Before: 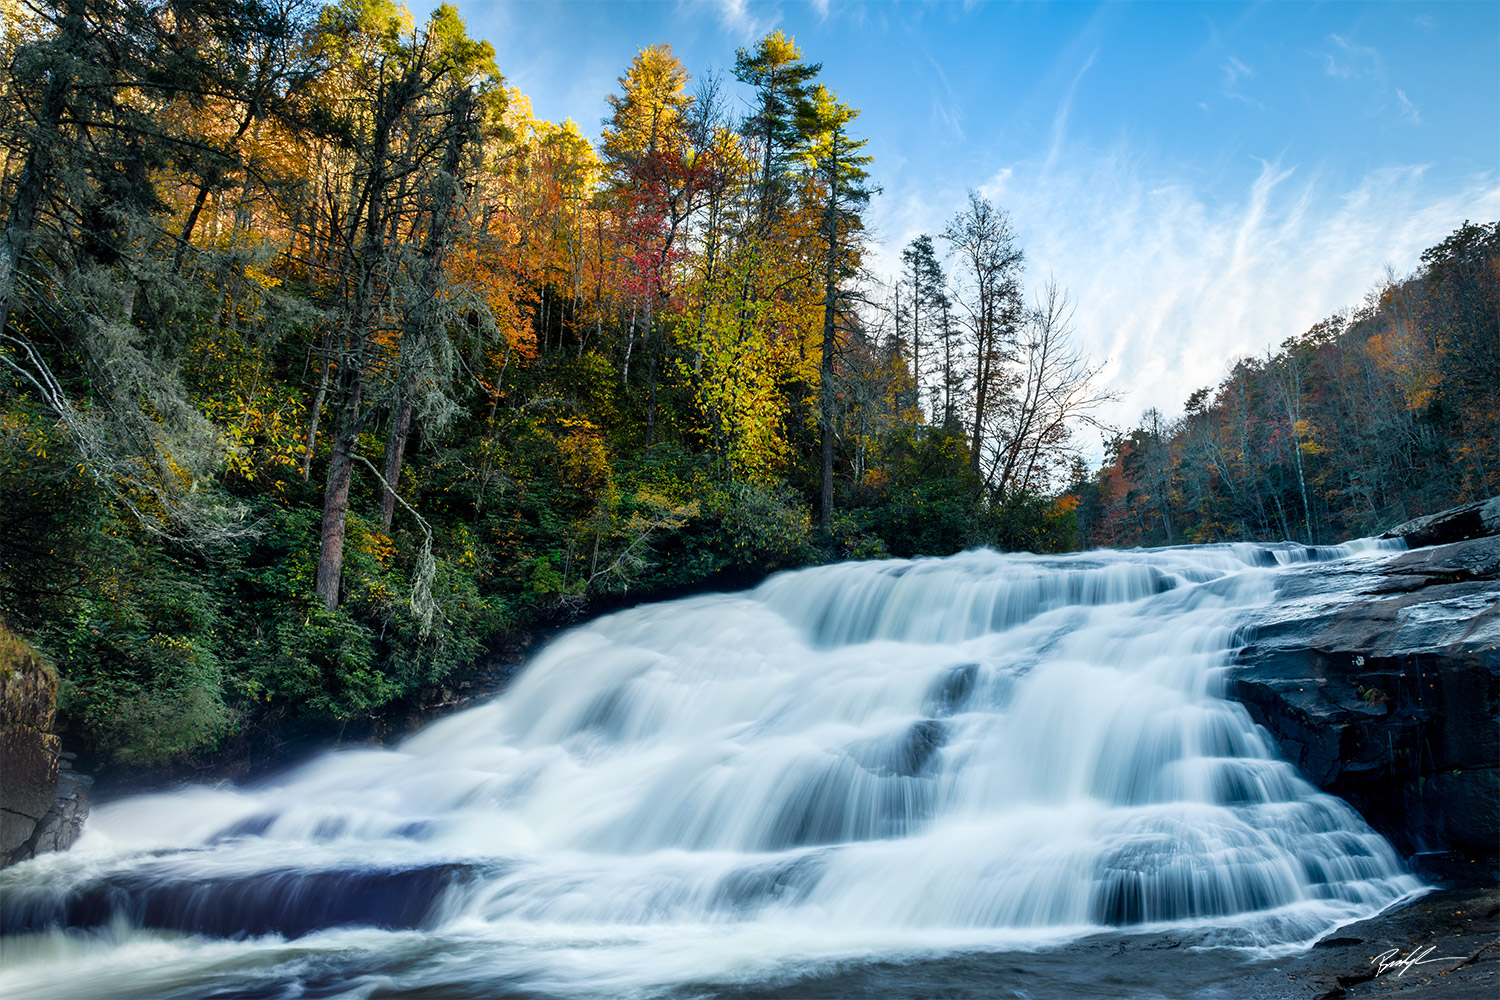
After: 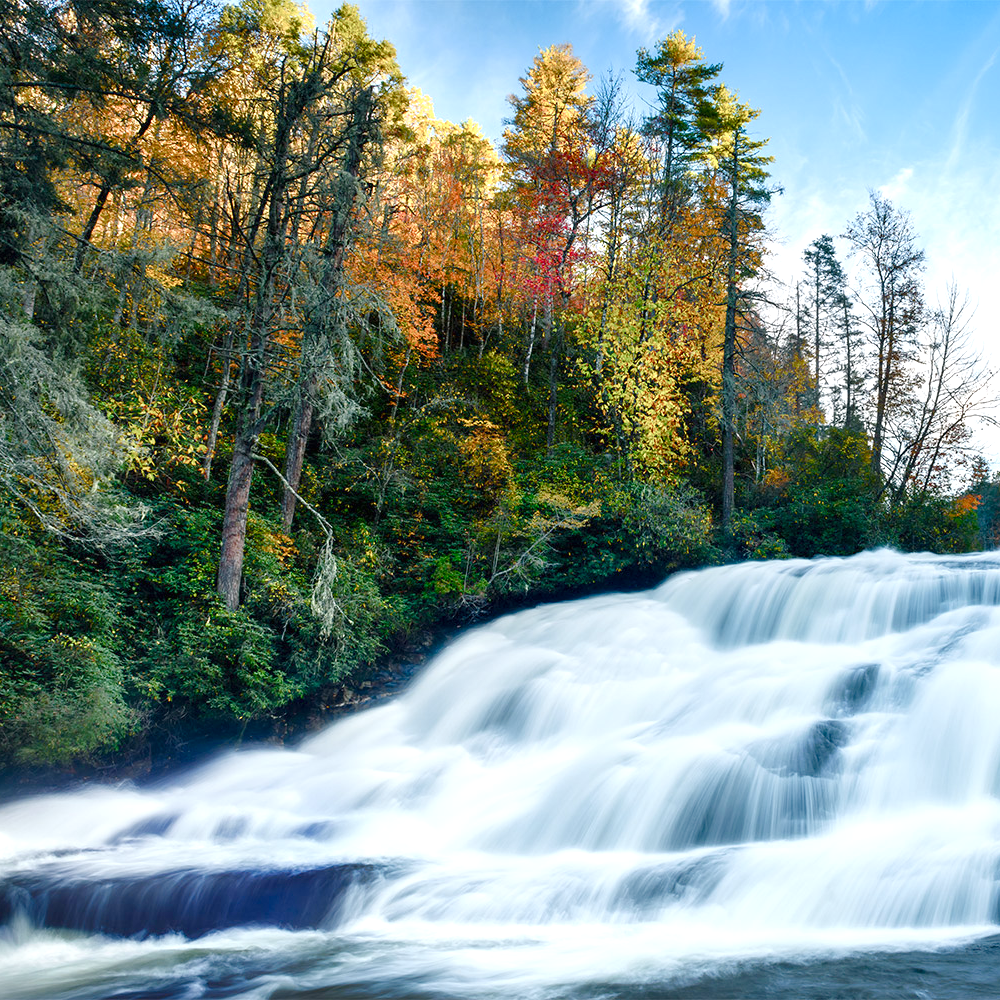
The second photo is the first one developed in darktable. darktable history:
crop and rotate: left 6.617%, right 26.717%
exposure: black level correction 0, exposure 0.7 EV, compensate exposure bias true, compensate highlight preservation false
color balance rgb: shadows lift › chroma 1%, shadows lift › hue 113°, highlights gain › chroma 0.2%, highlights gain › hue 333°, perceptual saturation grading › global saturation 20%, perceptual saturation grading › highlights -50%, perceptual saturation grading › shadows 25%, contrast -10%
